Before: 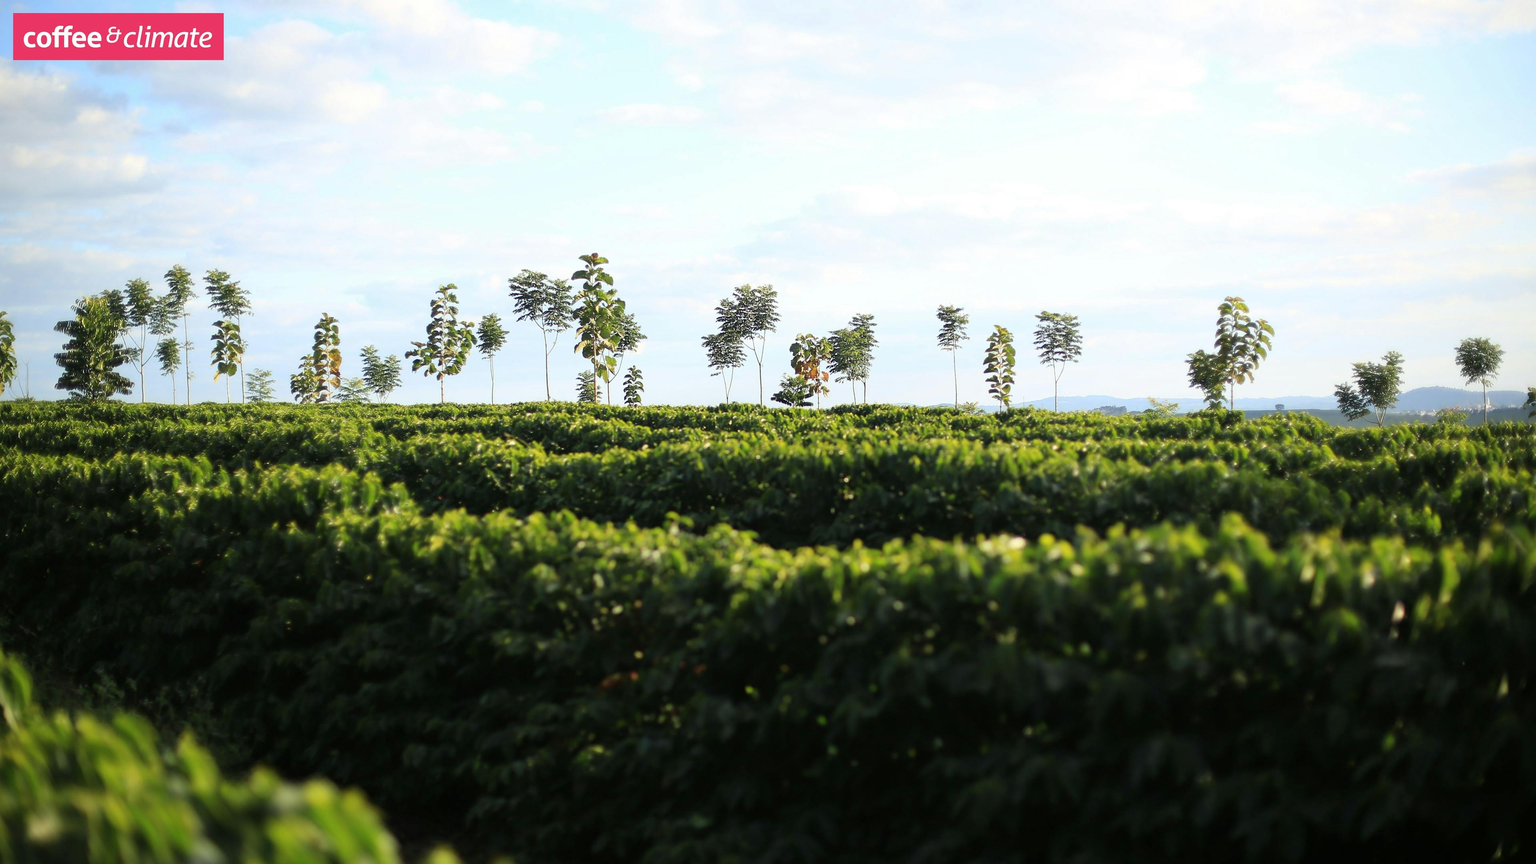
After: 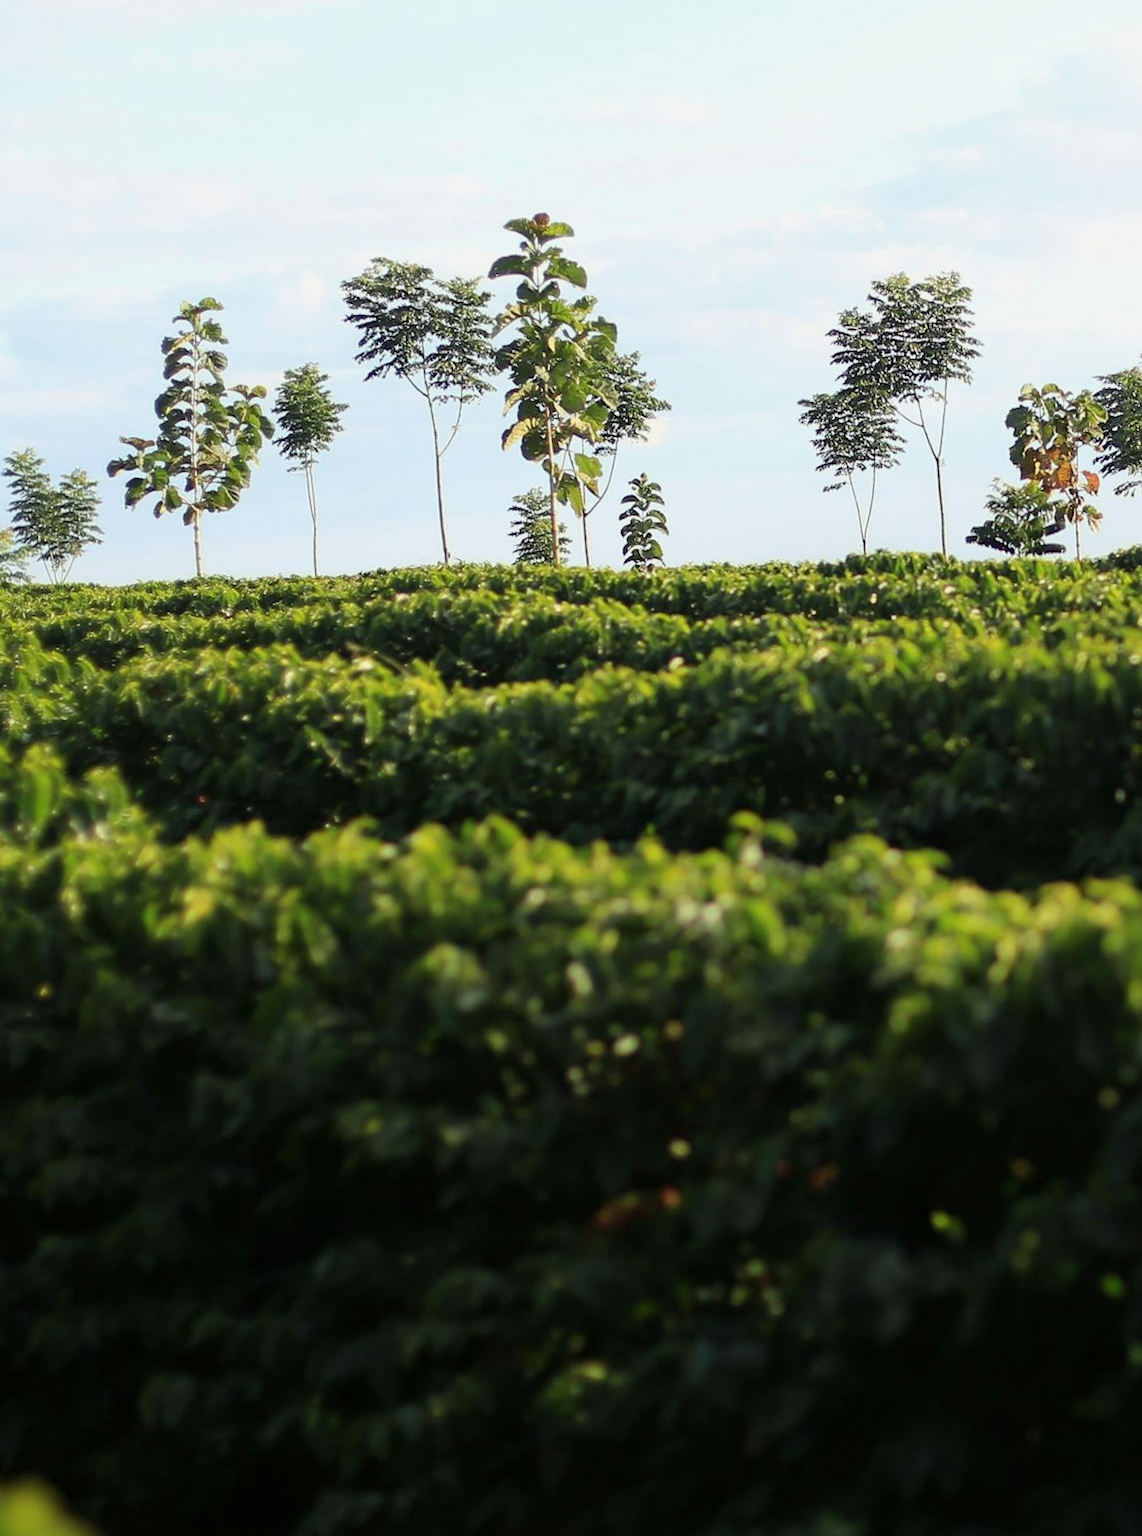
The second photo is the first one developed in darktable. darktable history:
rotate and perspective: rotation -2.12°, lens shift (vertical) 0.009, lens shift (horizontal) -0.008, automatic cropping original format, crop left 0.036, crop right 0.964, crop top 0.05, crop bottom 0.959
crop and rotate: left 21.77%, top 18.528%, right 44.676%, bottom 2.997%
exposure: black level correction 0.001, exposure -0.125 EV, compensate exposure bias true, compensate highlight preservation false
